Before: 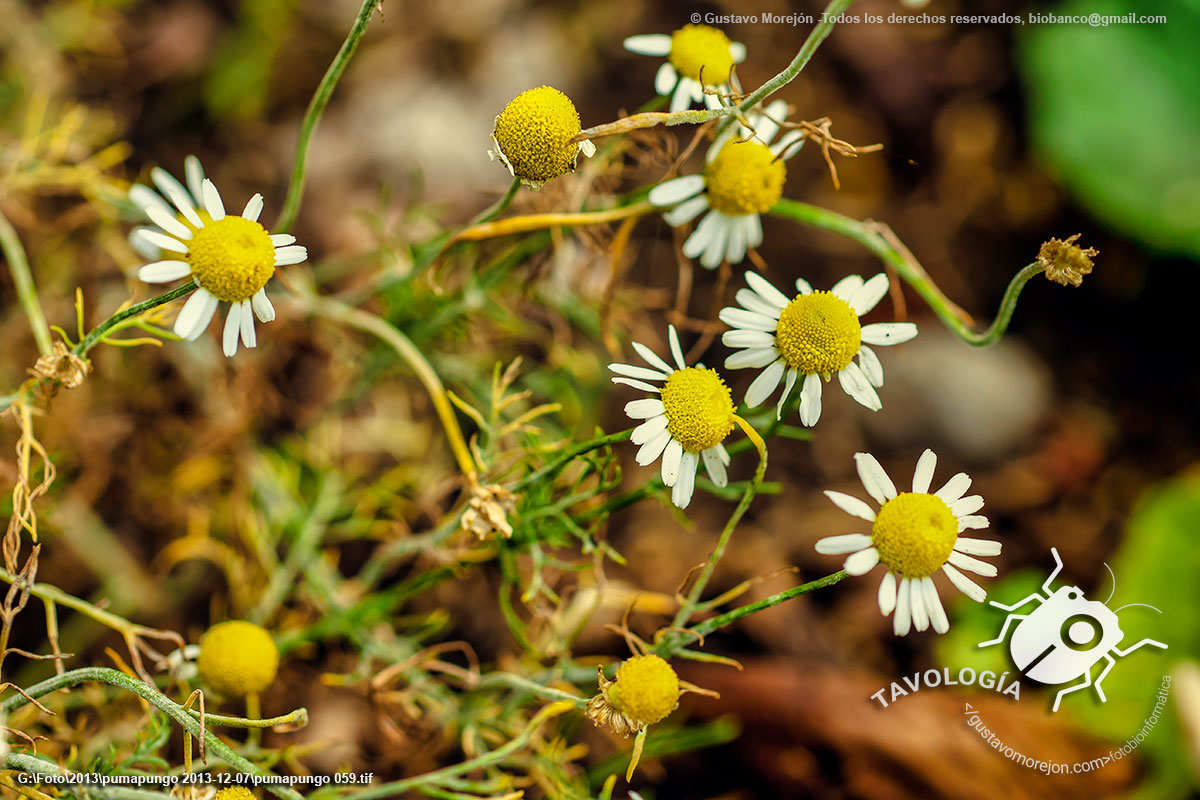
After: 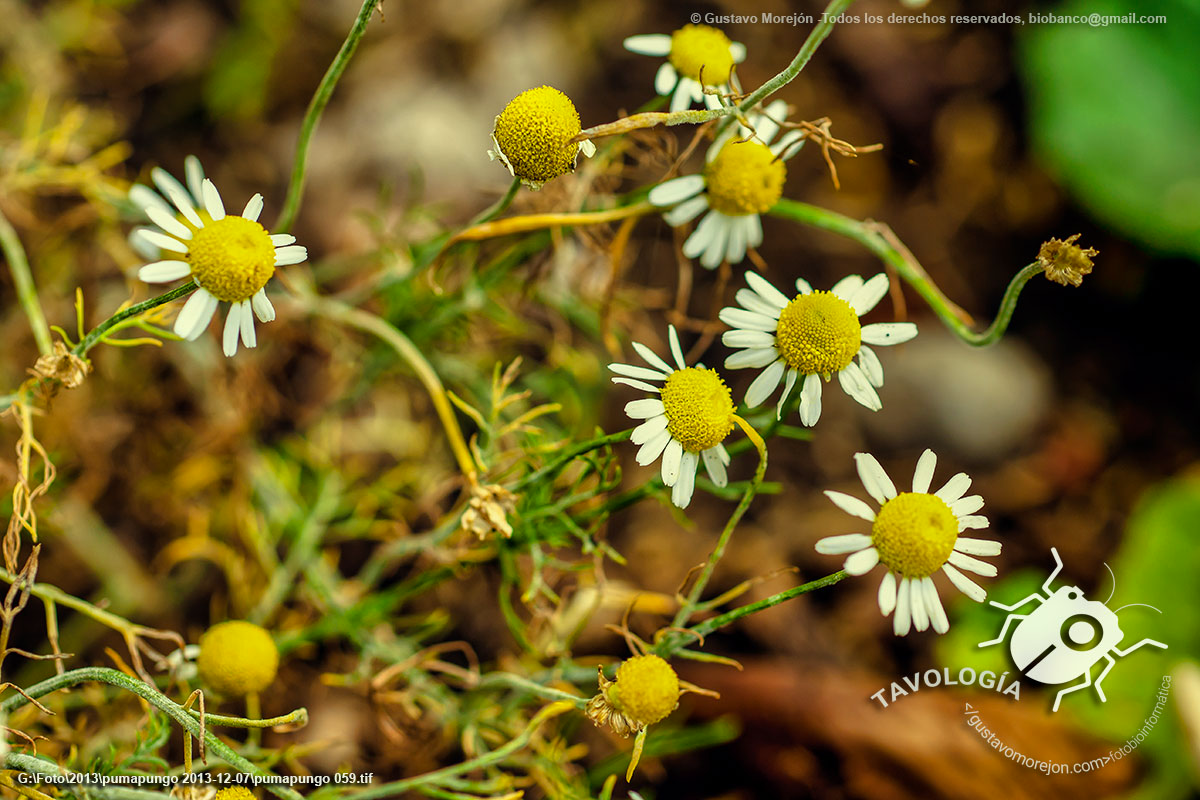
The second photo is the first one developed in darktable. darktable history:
color correction: highlights a* -4.38, highlights b* 6.62
base curve: curves: ch0 [(0, 0) (0.303, 0.277) (1, 1)], preserve colors none
